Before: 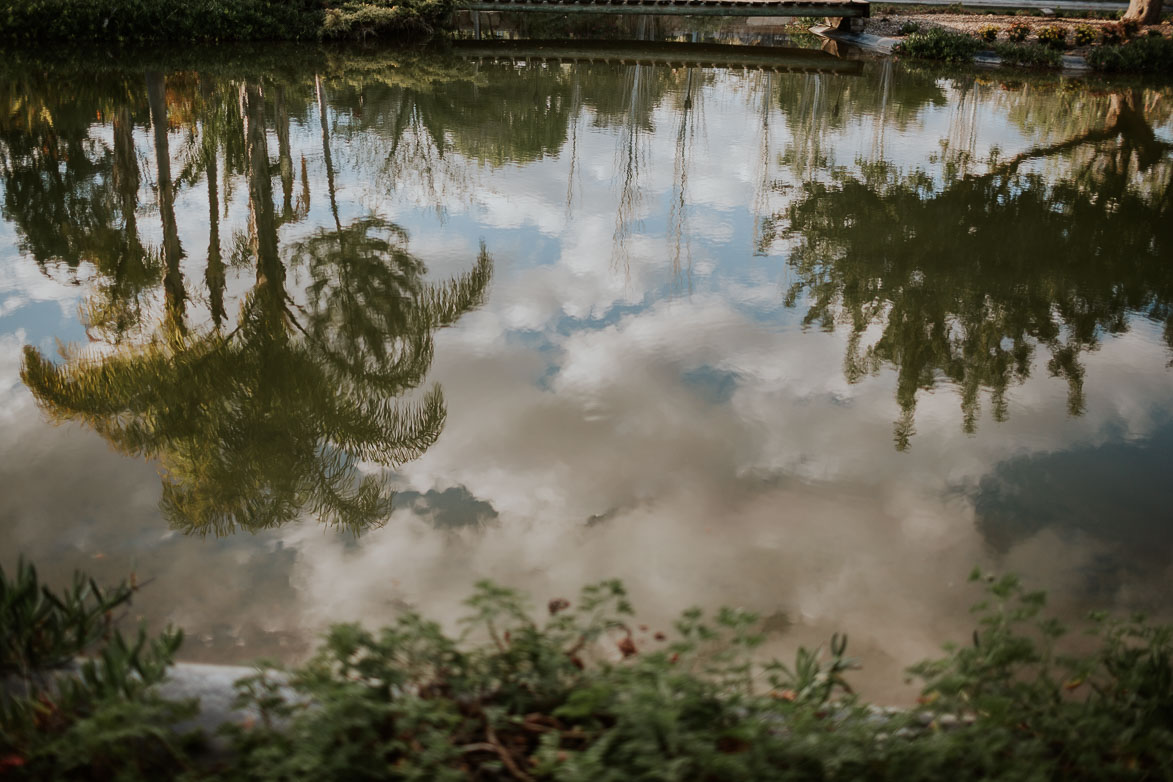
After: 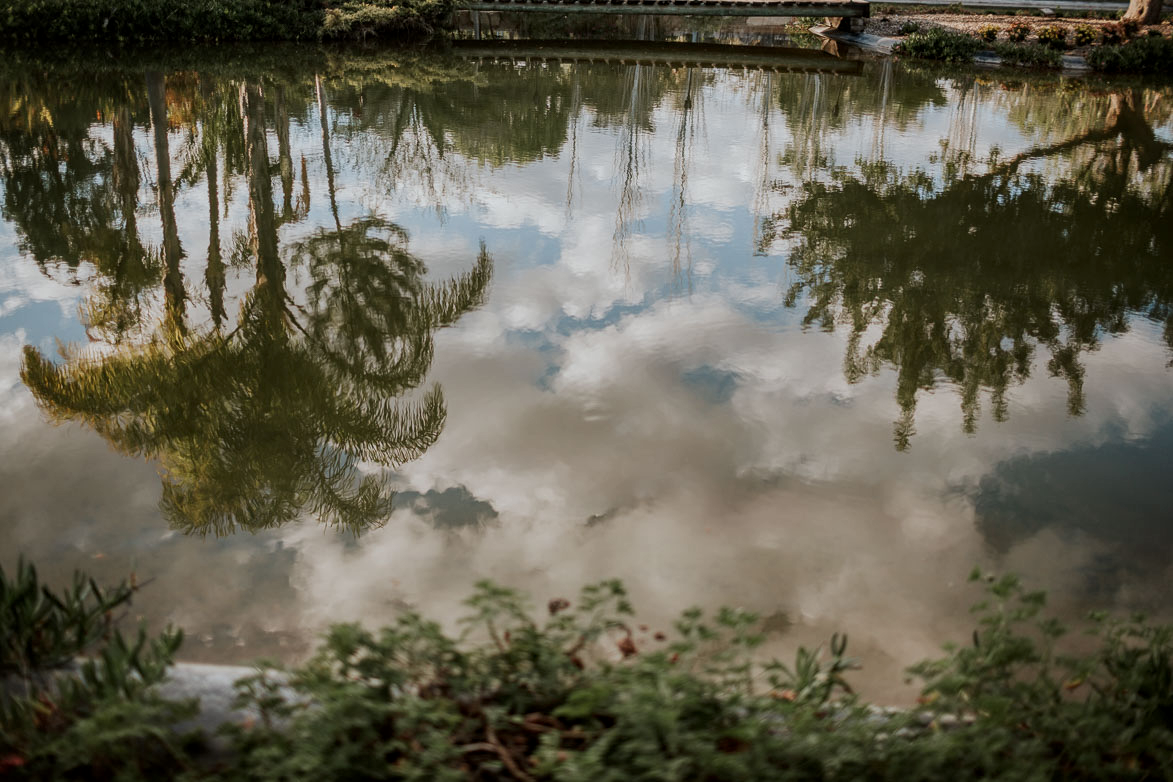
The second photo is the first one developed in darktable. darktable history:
local contrast: on, module defaults
contrast equalizer: octaves 7, y [[0.5, 0.5, 0.472, 0.5, 0.5, 0.5], [0.5 ×6], [0.5 ×6], [0 ×6], [0 ×6]]
